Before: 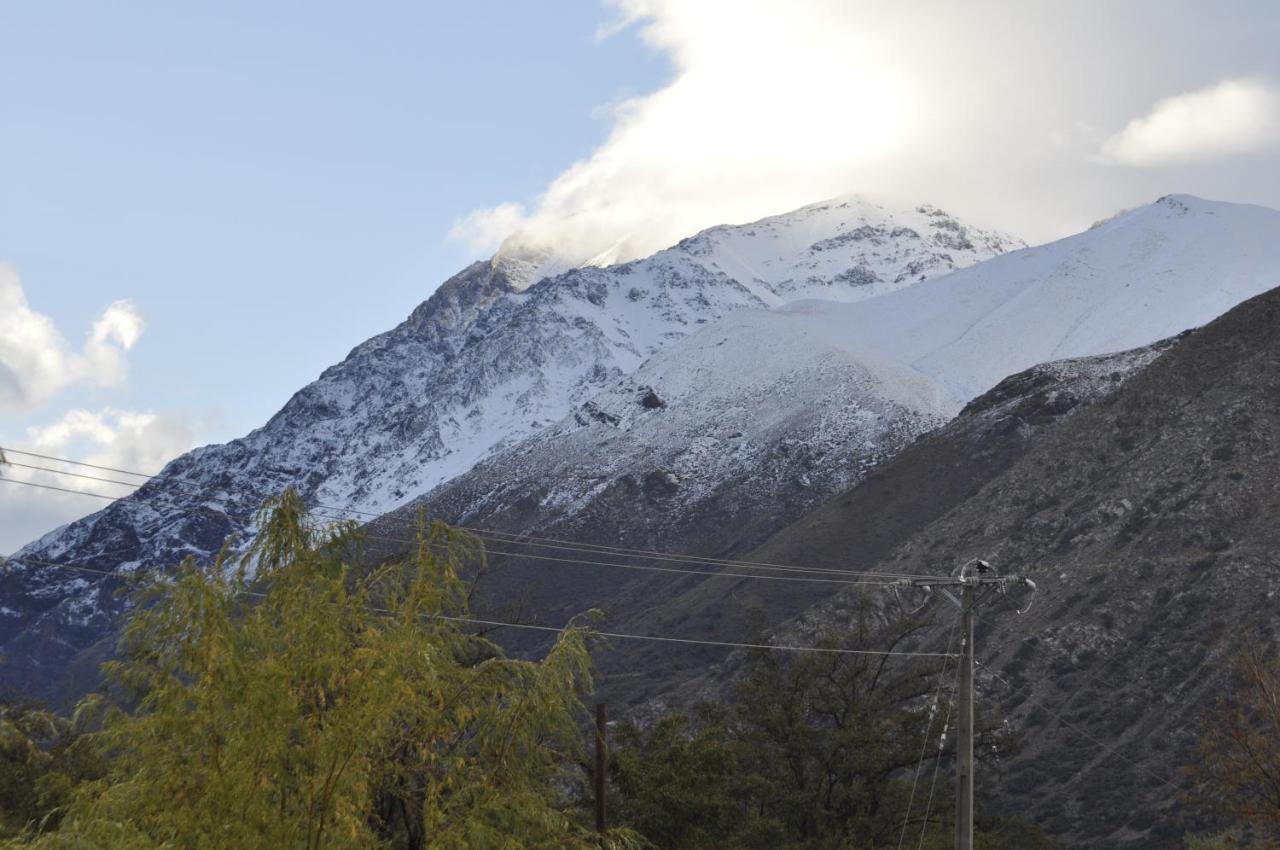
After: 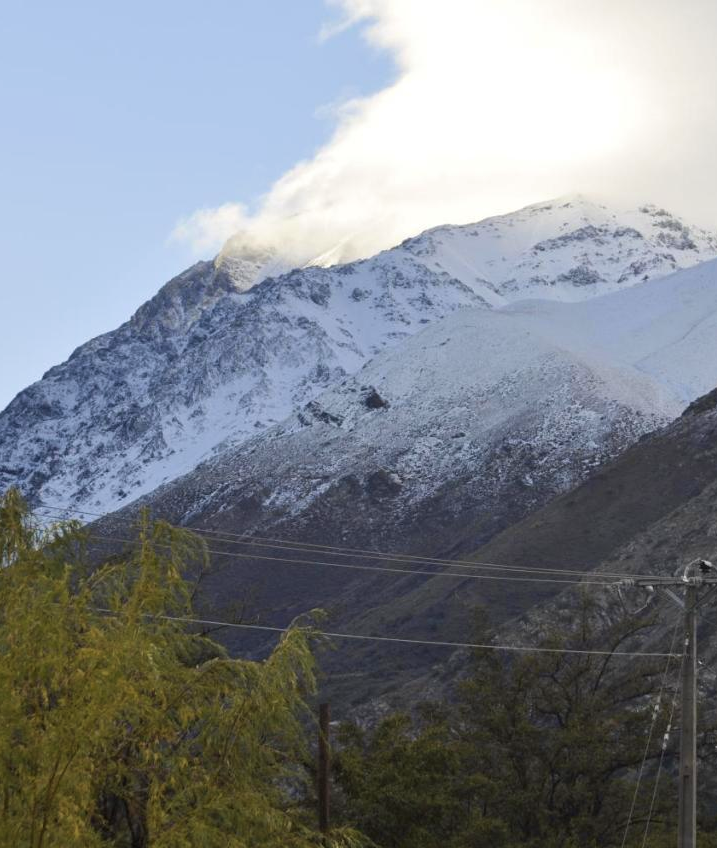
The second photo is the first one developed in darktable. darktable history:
crop: left 21.674%, right 22.086%
velvia: on, module defaults
color contrast: green-magenta contrast 0.81
